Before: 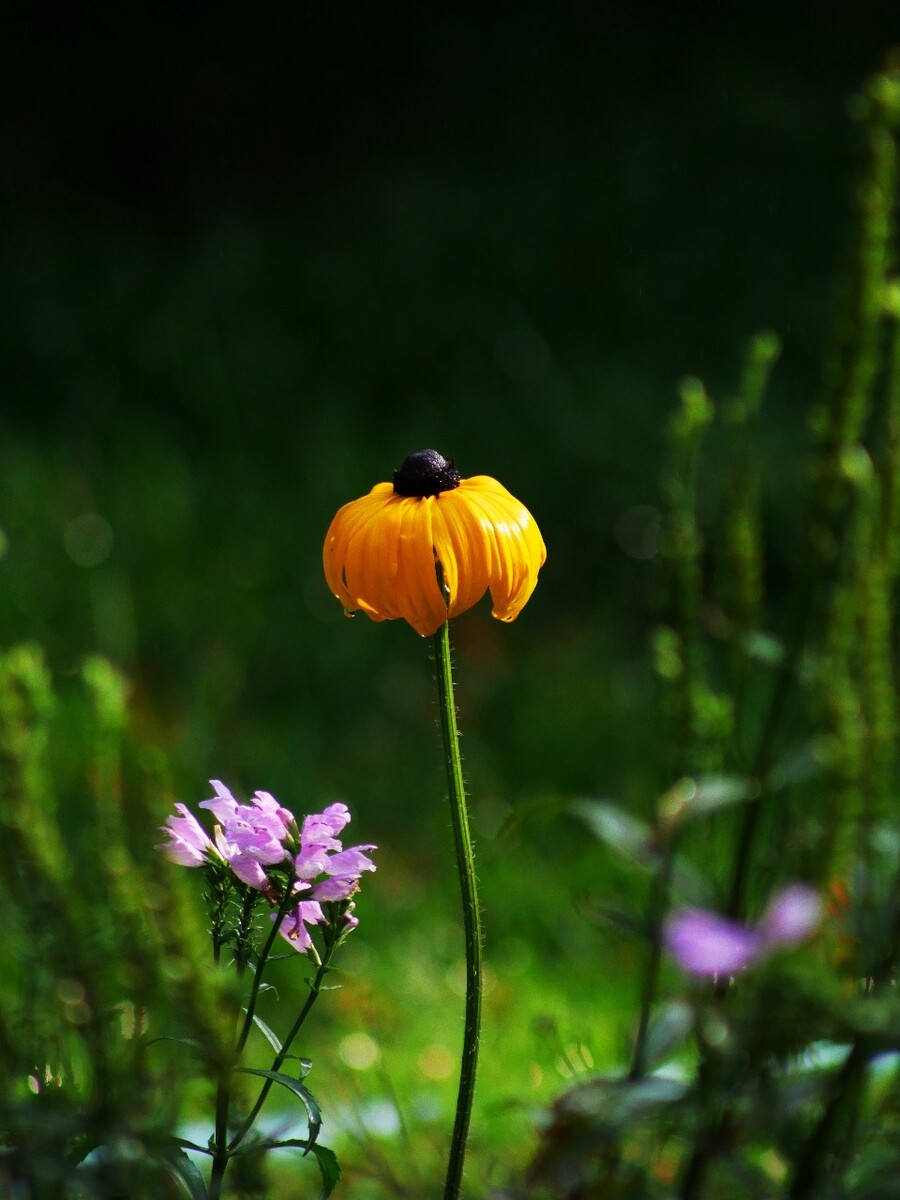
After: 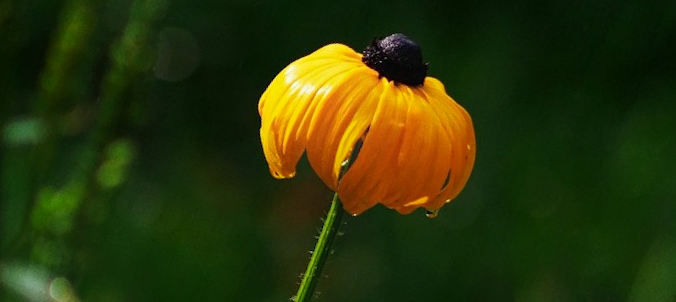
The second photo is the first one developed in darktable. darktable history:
crop and rotate: angle 16.12°, top 30.835%, bottom 35.653%
contrast equalizer: y [[0.439, 0.44, 0.442, 0.457, 0.493, 0.498], [0.5 ×6], [0.5 ×6], [0 ×6], [0 ×6]]
local contrast: highlights 100%, shadows 100%, detail 120%, midtone range 0.2
